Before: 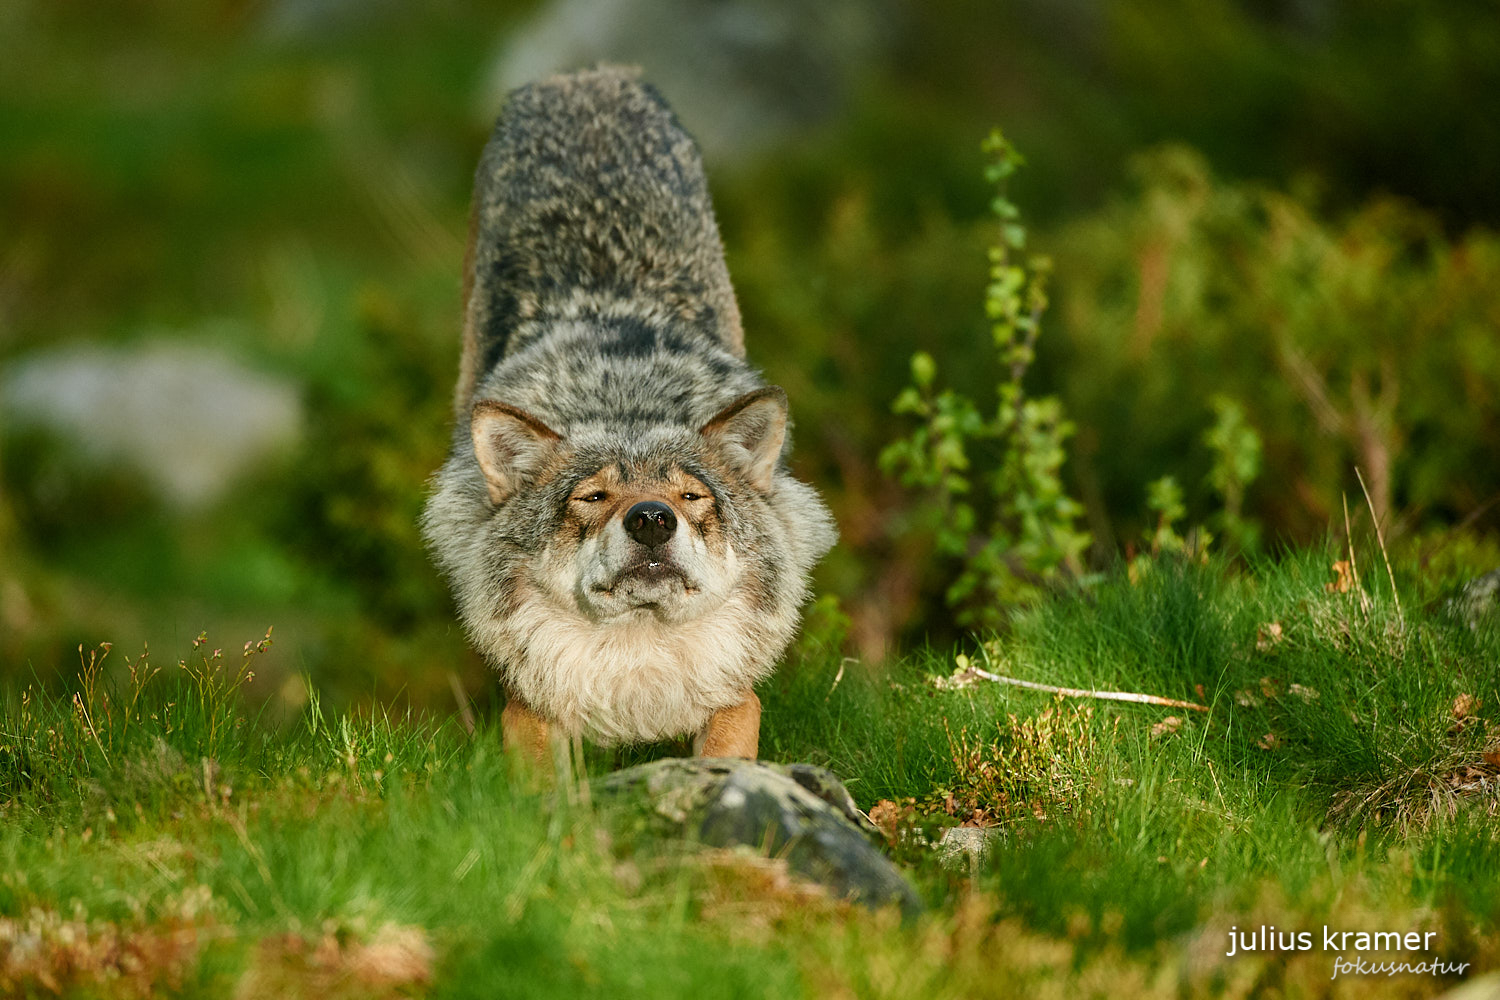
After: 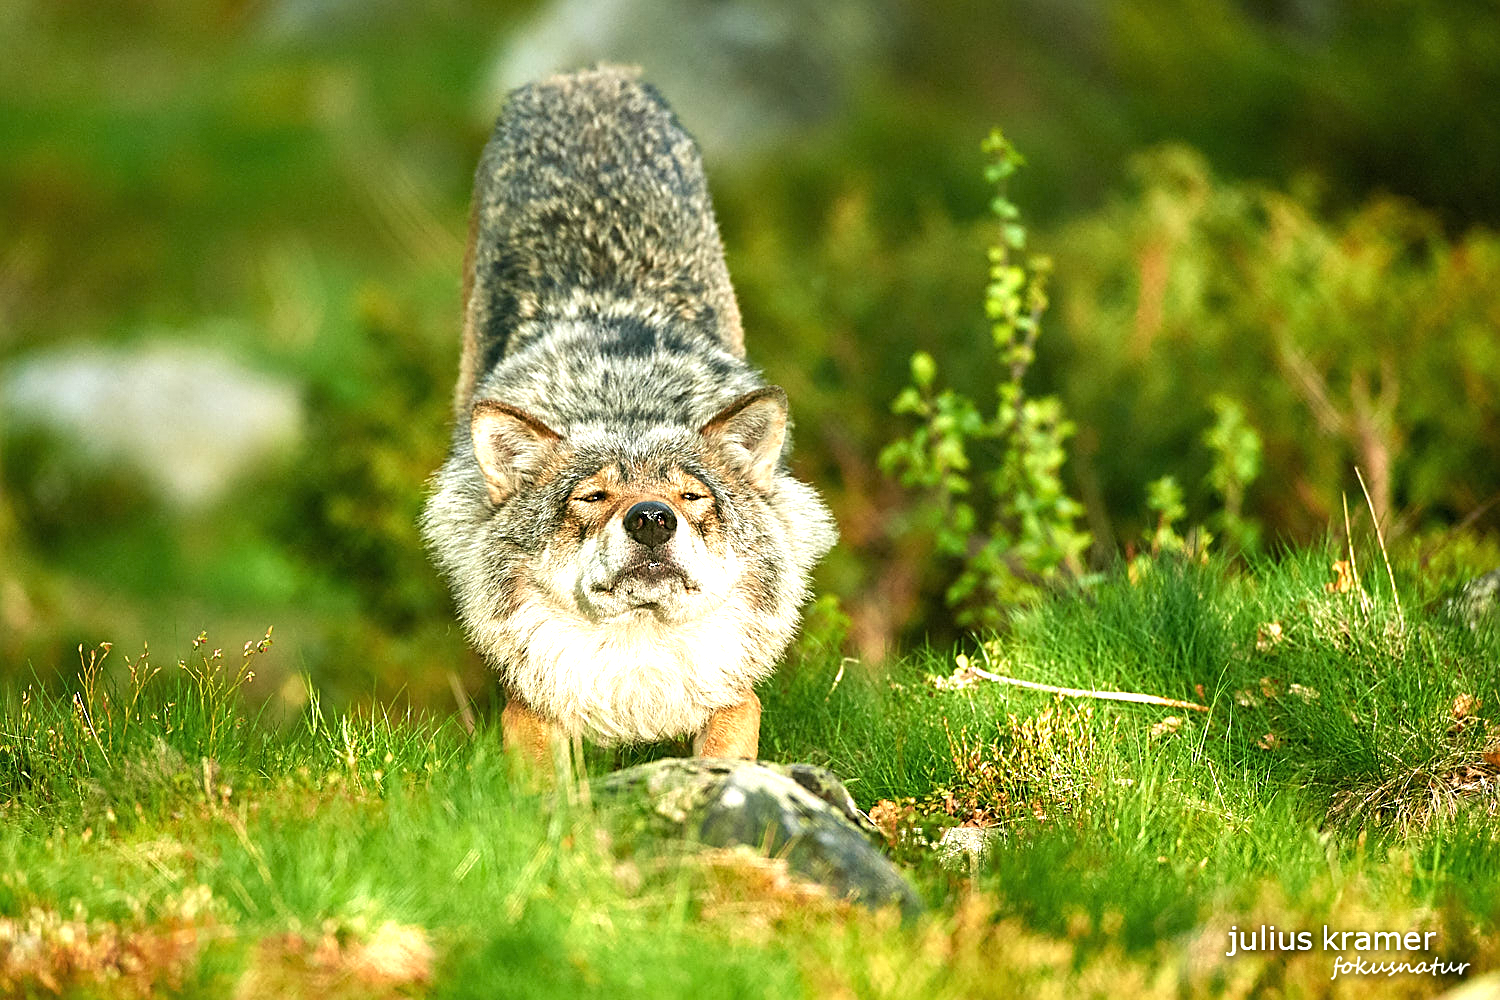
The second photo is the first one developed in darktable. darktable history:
velvia: strength 10%
sharpen: on, module defaults
exposure: black level correction 0, exposure 1.2 EV, compensate exposure bias true, compensate highlight preservation false
